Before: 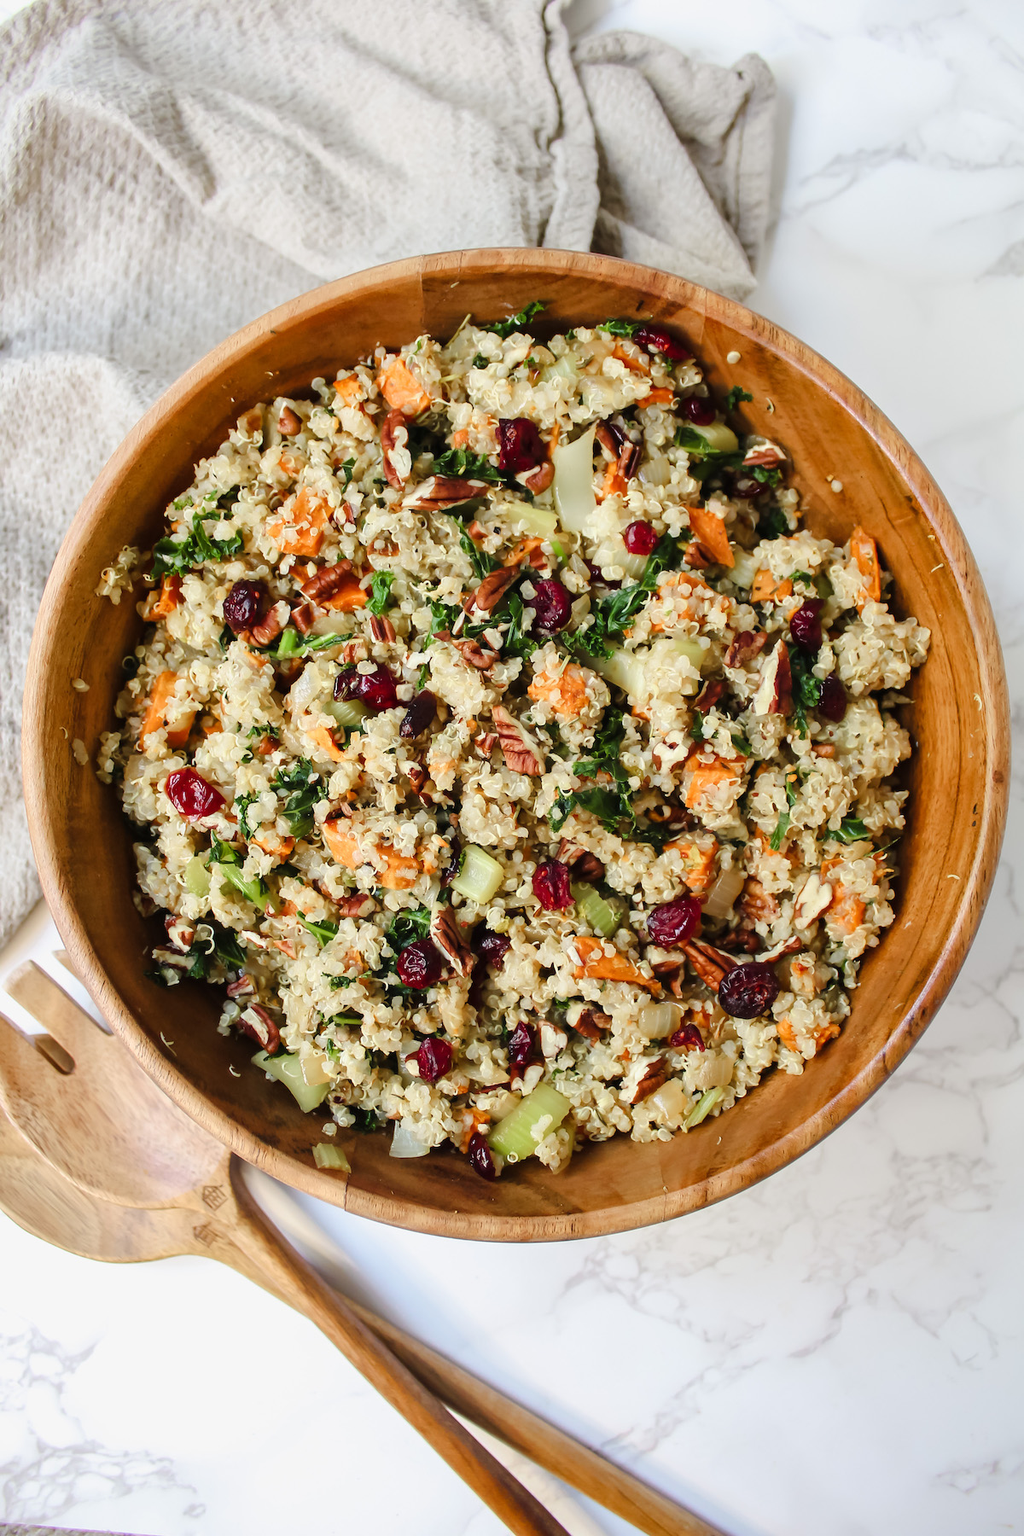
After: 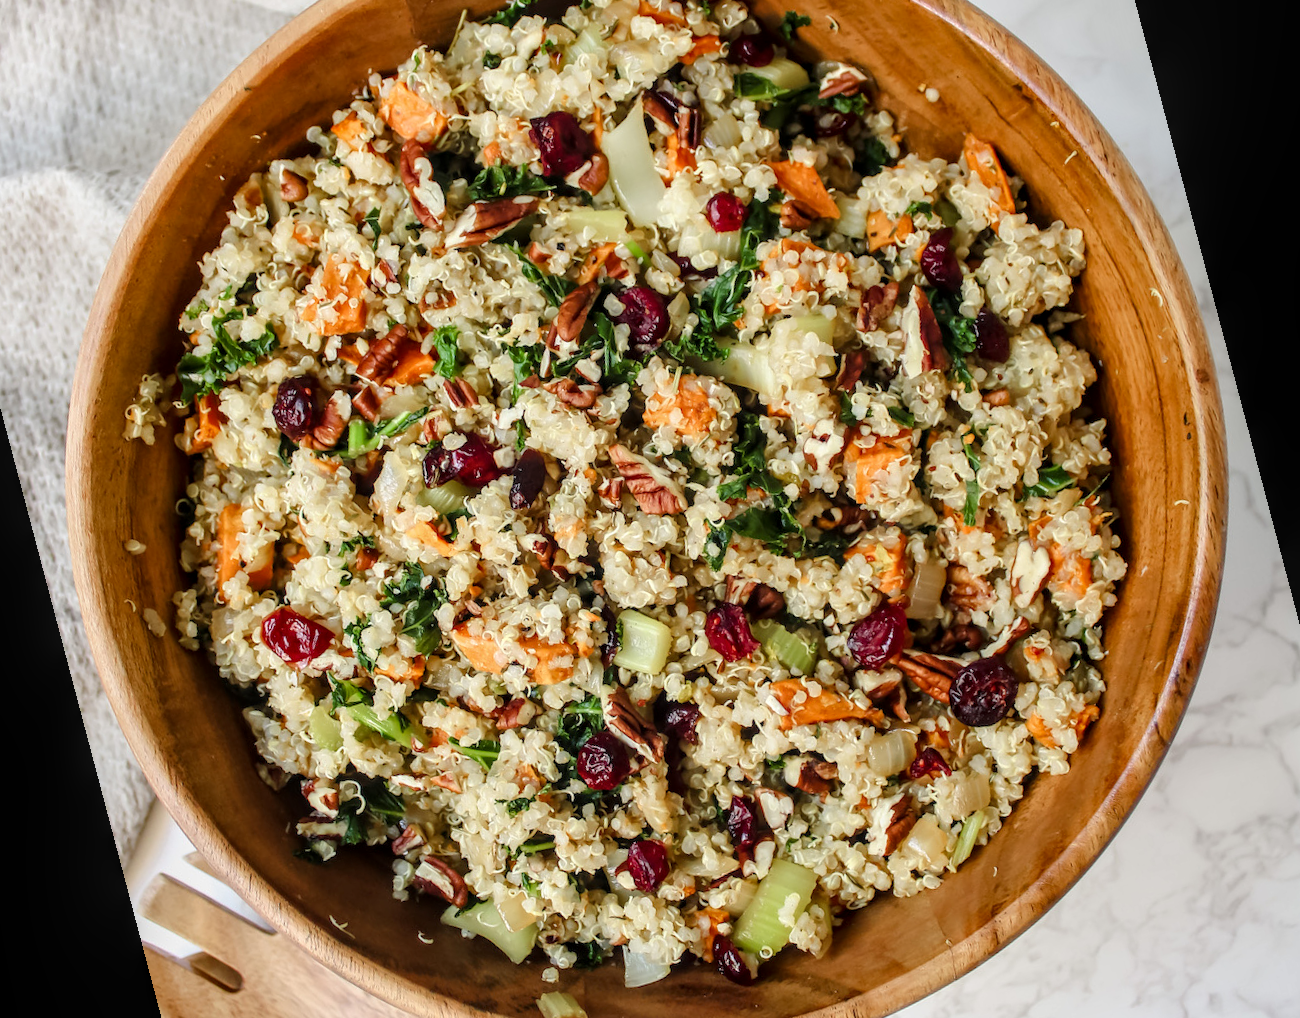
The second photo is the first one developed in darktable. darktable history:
exposure: black level correction 0.002, compensate highlight preservation false
rotate and perspective: rotation -14.8°, crop left 0.1, crop right 0.903, crop top 0.25, crop bottom 0.748
local contrast: on, module defaults
